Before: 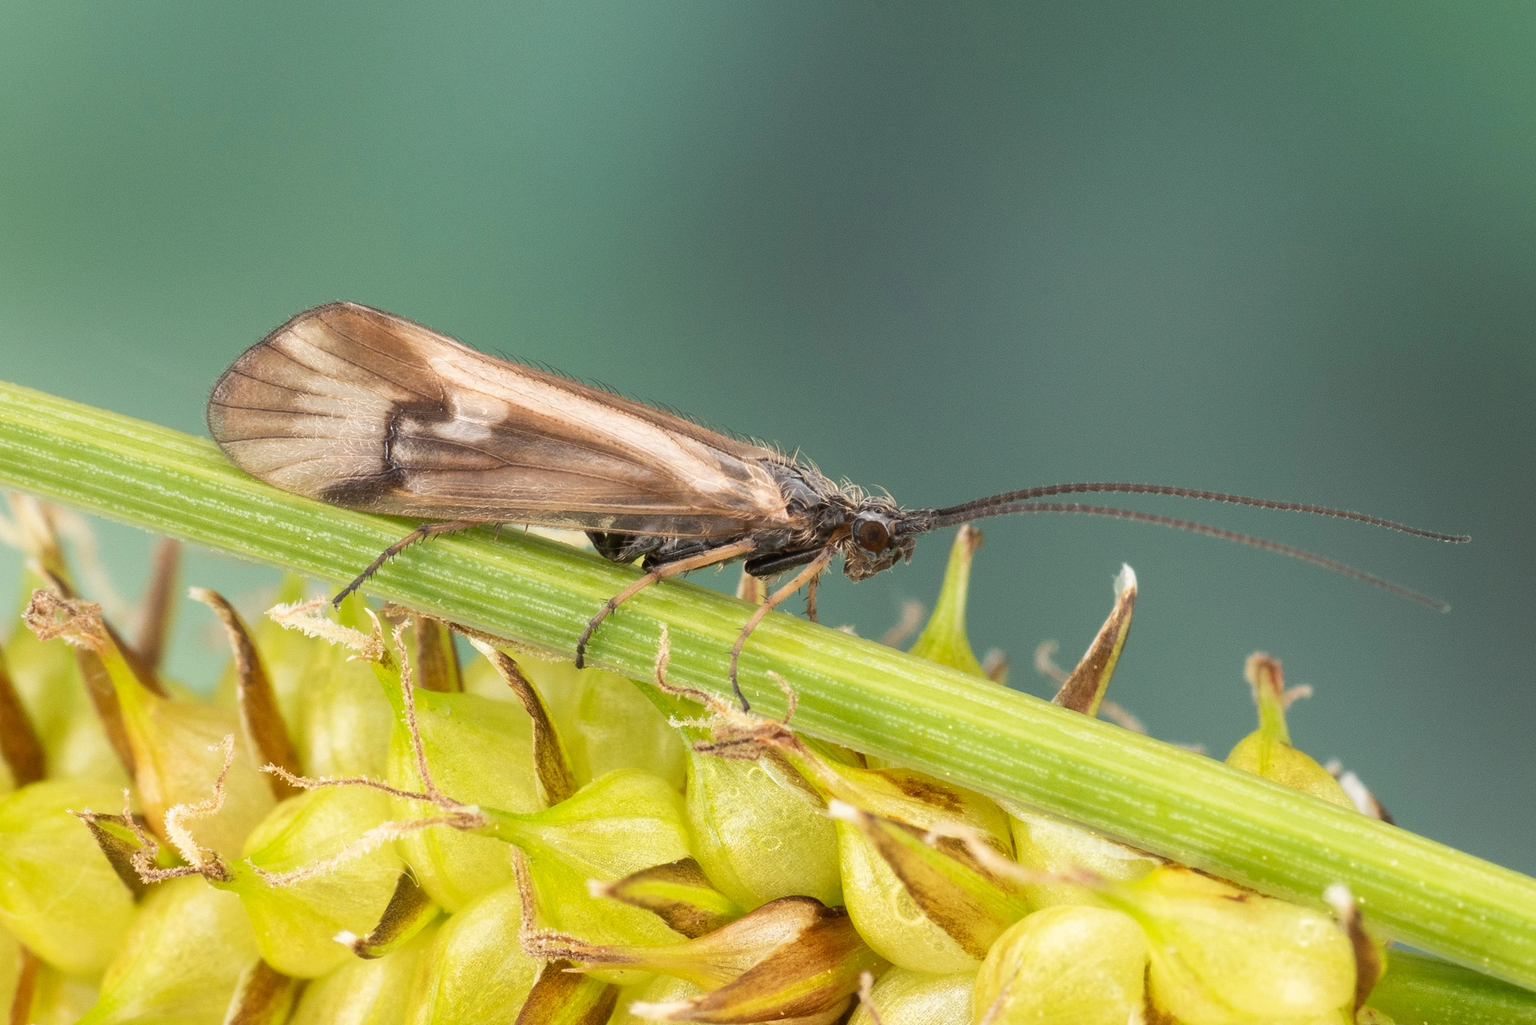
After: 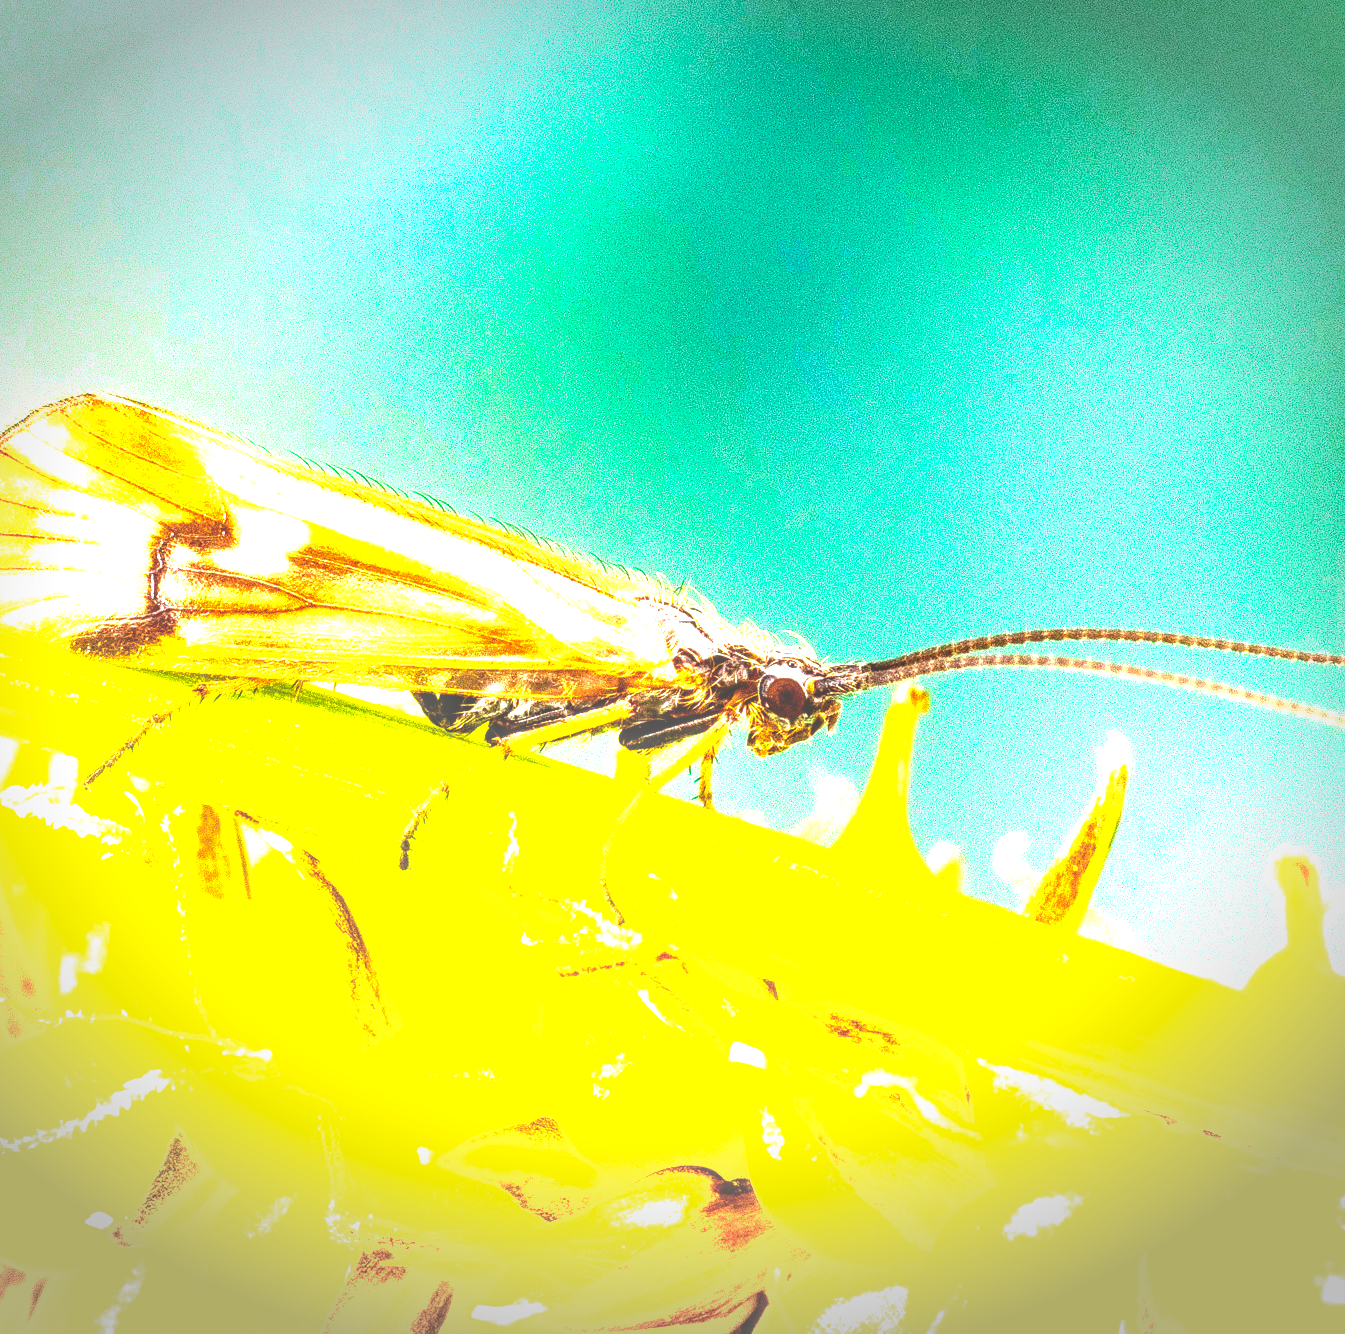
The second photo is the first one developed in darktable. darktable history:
base curve: curves: ch0 [(0, 0.02) (0.083, 0.036) (1, 1)], preserve colors none
crop and rotate: left 17.596%, right 15.125%
local contrast: detail 130%
vignetting: fall-off start 88.84%, fall-off radius 42.97%, center (-0.033, -0.037), width/height ratio 1.168
color balance rgb: linear chroma grading › global chroma 15.57%, perceptual saturation grading › global saturation 40.62%, perceptual saturation grading › highlights -24.887%, perceptual saturation grading › mid-tones 35.613%, perceptual saturation grading › shadows 35.547%, perceptual brilliance grading › global brilliance 34.384%, perceptual brilliance grading › highlights 50.362%, perceptual brilliance grading › mid-tones 59.564%, perceptual brilliance grading › shadows 34.29%, global vibrance 50.422%
velvia: on, module defaults
